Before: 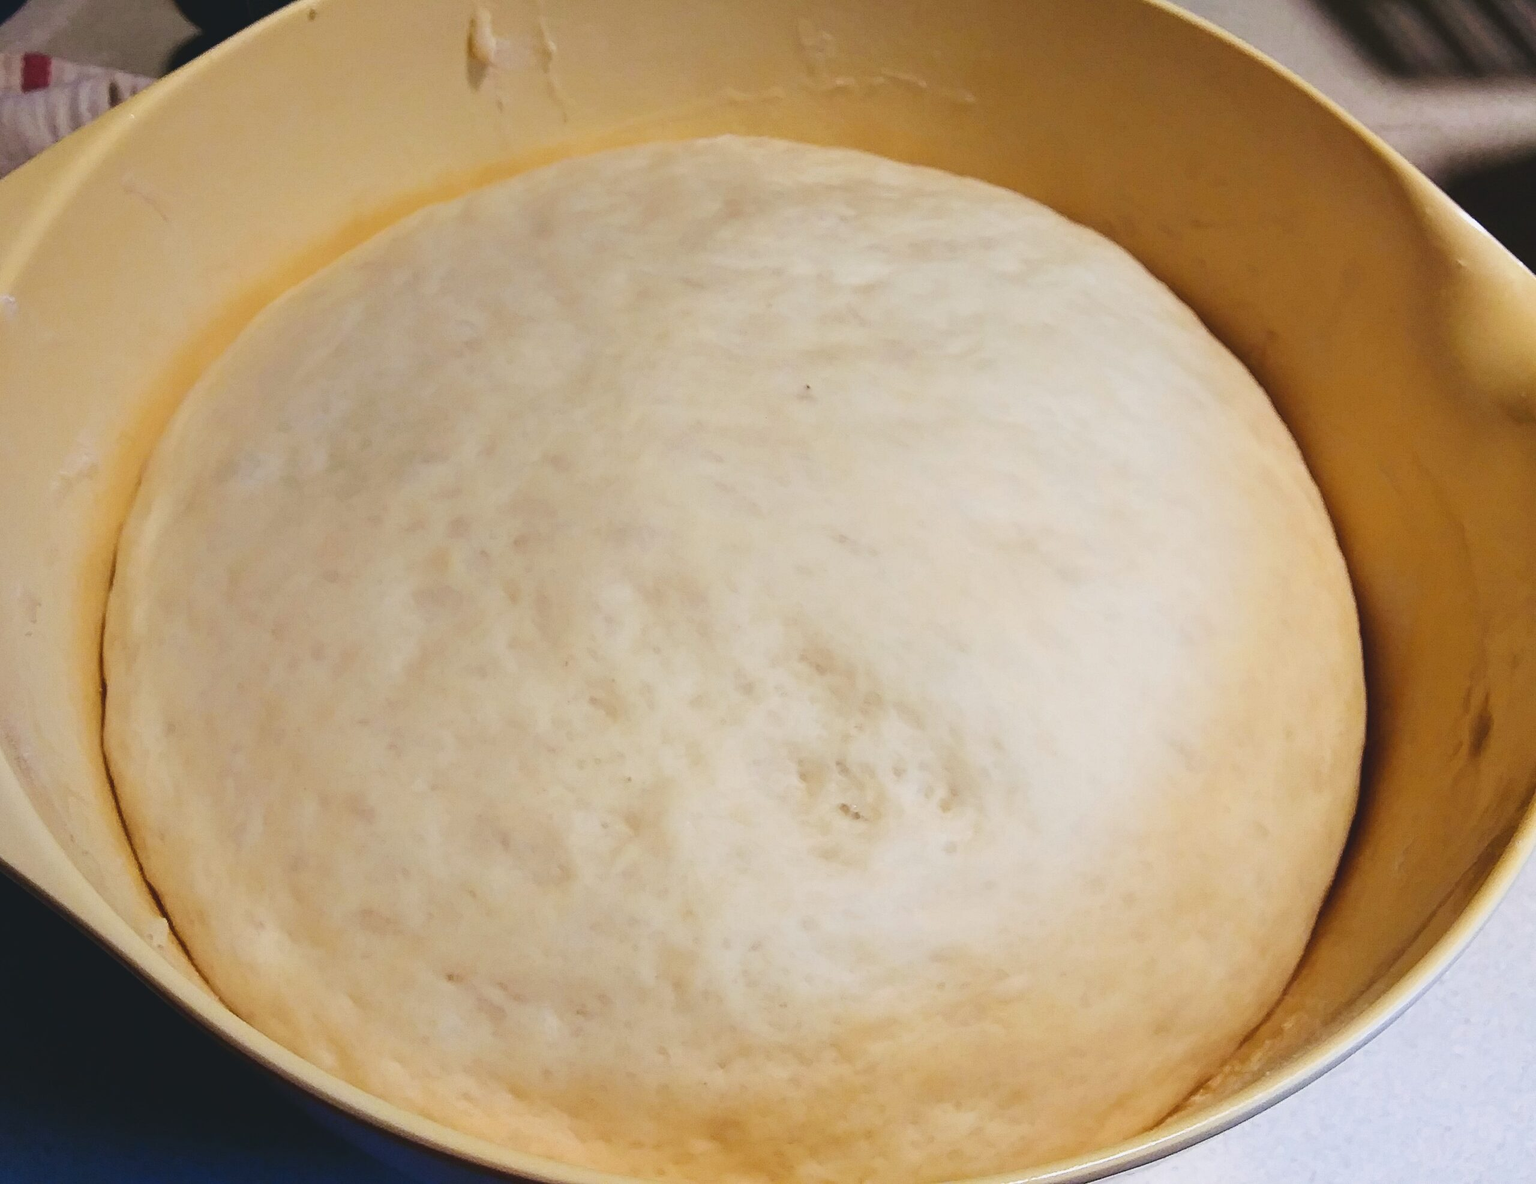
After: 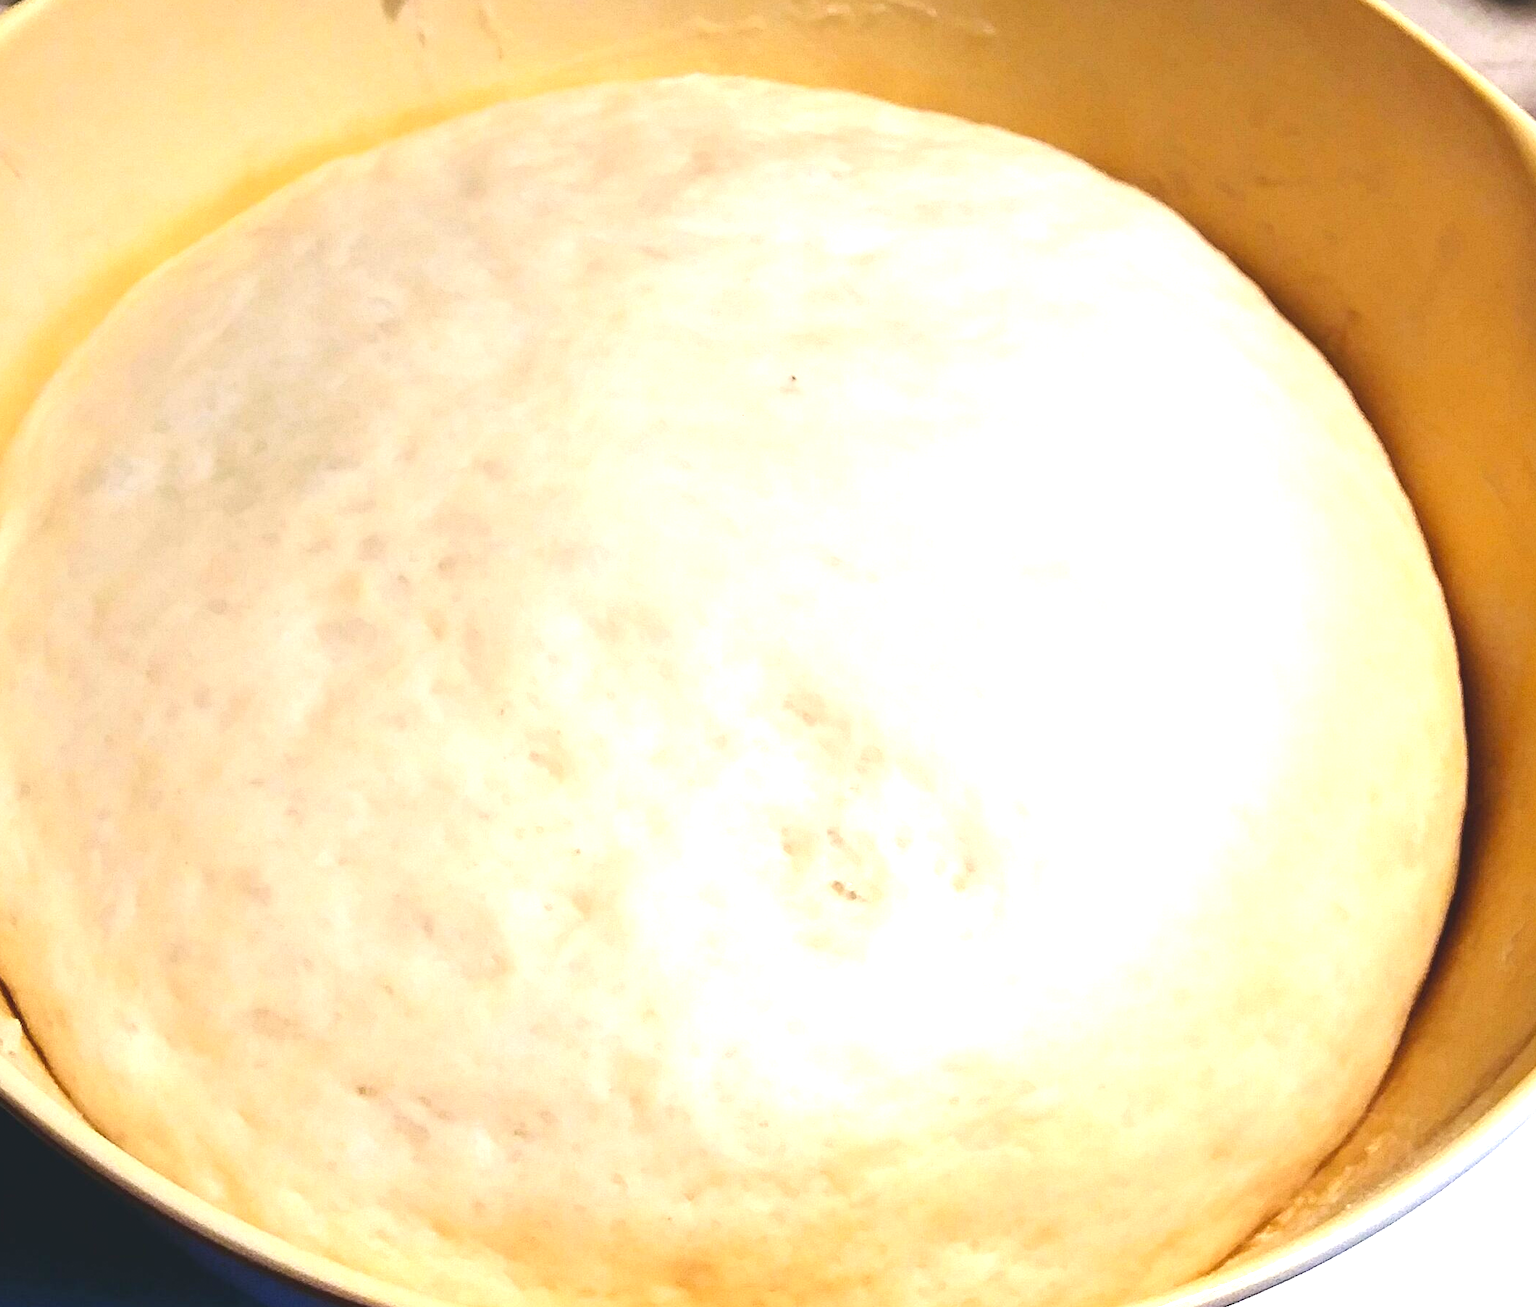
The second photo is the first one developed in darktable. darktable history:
levels: levels [0, 0.374, 0.749]
crop: left 9.807%, top 6.259%, right 7.334%, bottom 2.177%
grain: coarseness 0.81 ISO, strength 1.34%, mid-tones bias 0%
